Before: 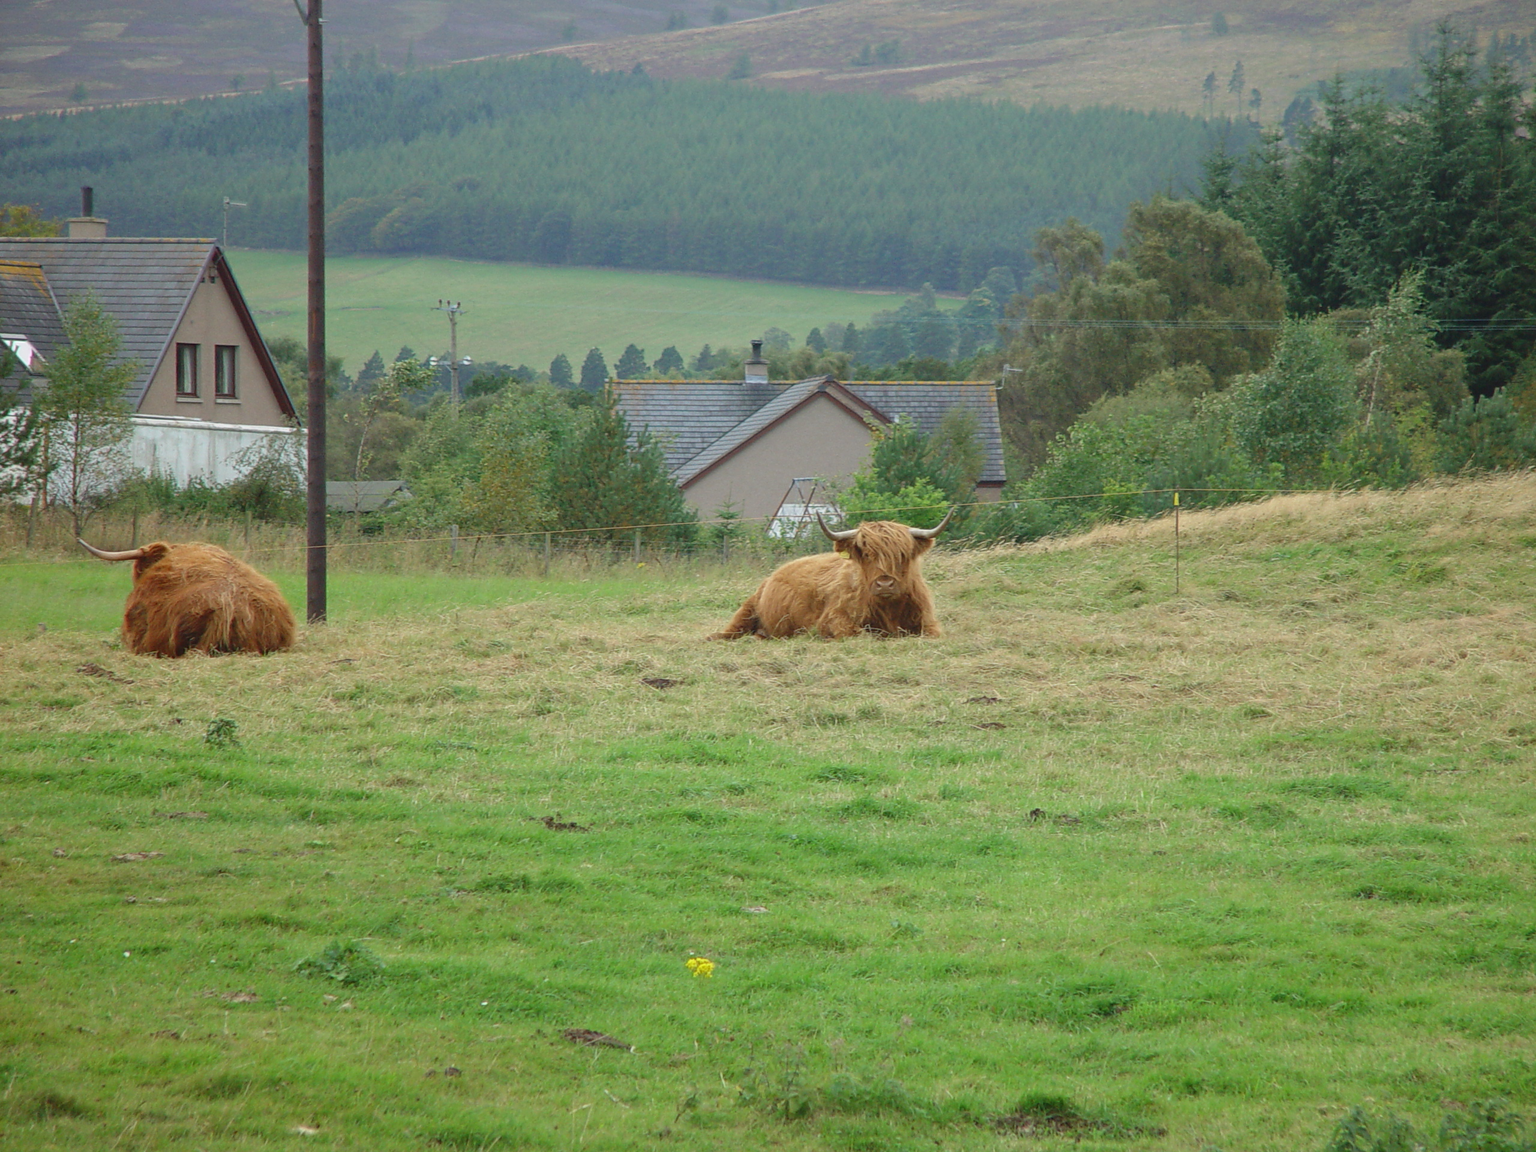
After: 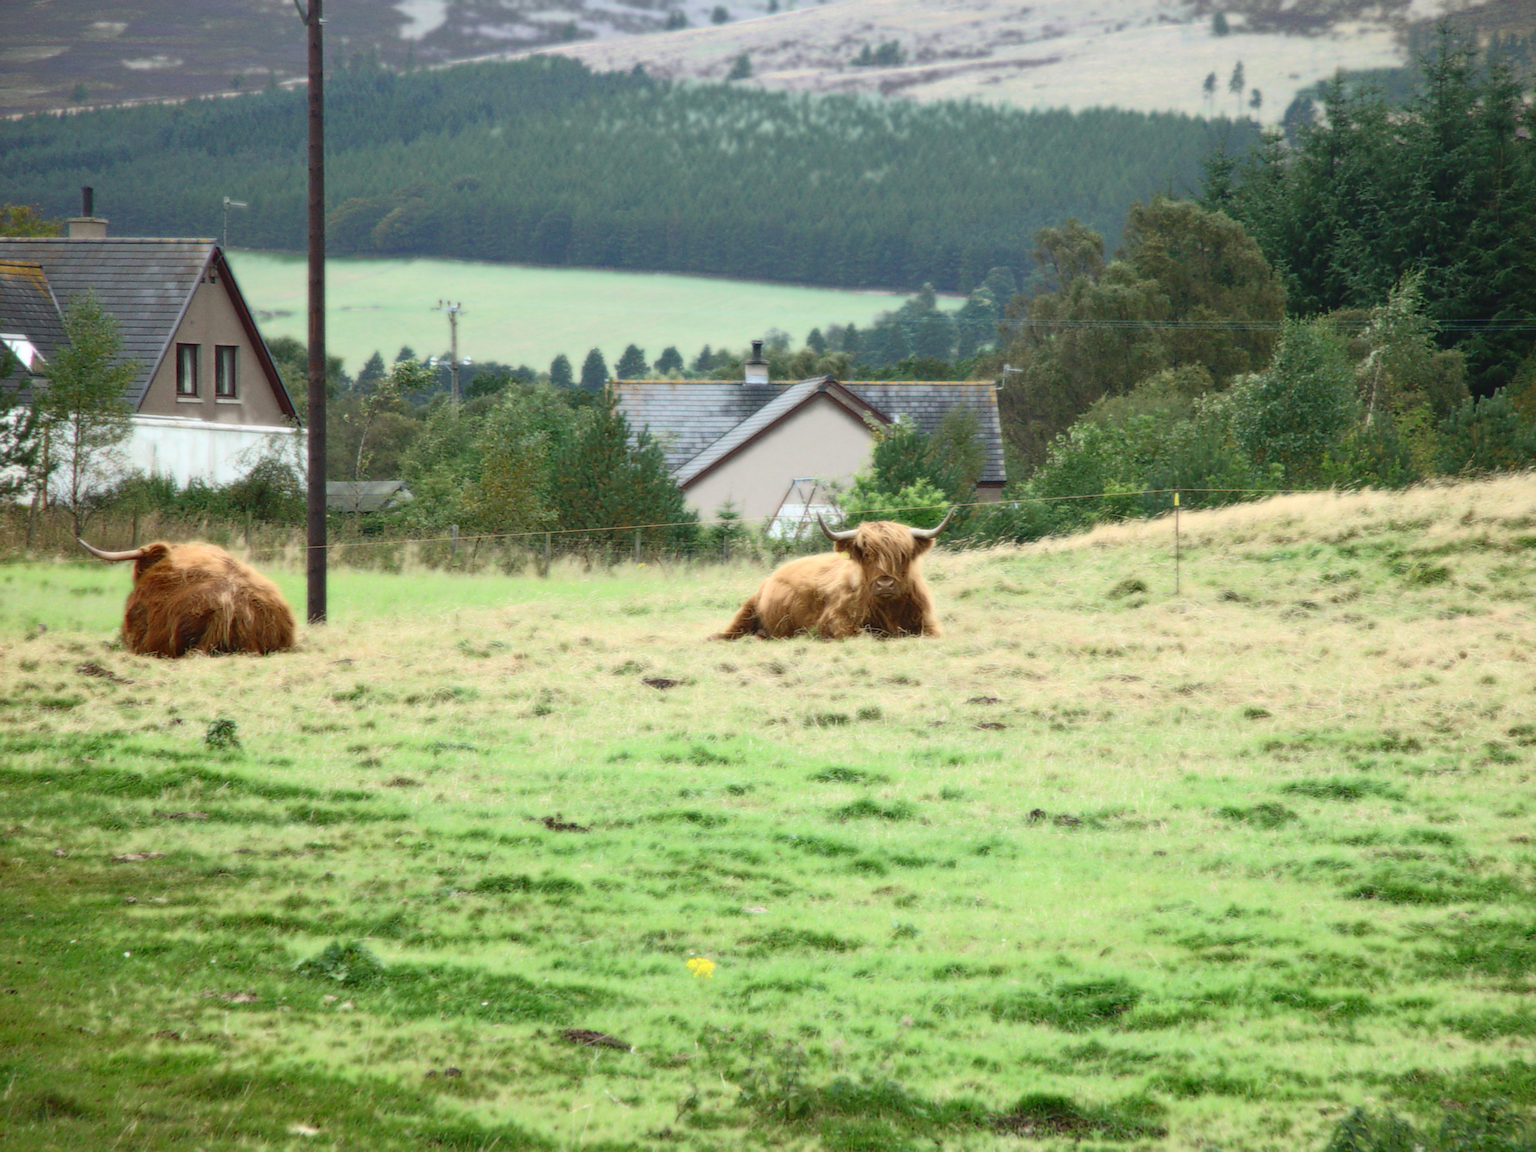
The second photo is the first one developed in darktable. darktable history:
bloom: size 0%, threshold 54.82%, strength 8.31%
contrast brightness saturation: brightness -0.09
